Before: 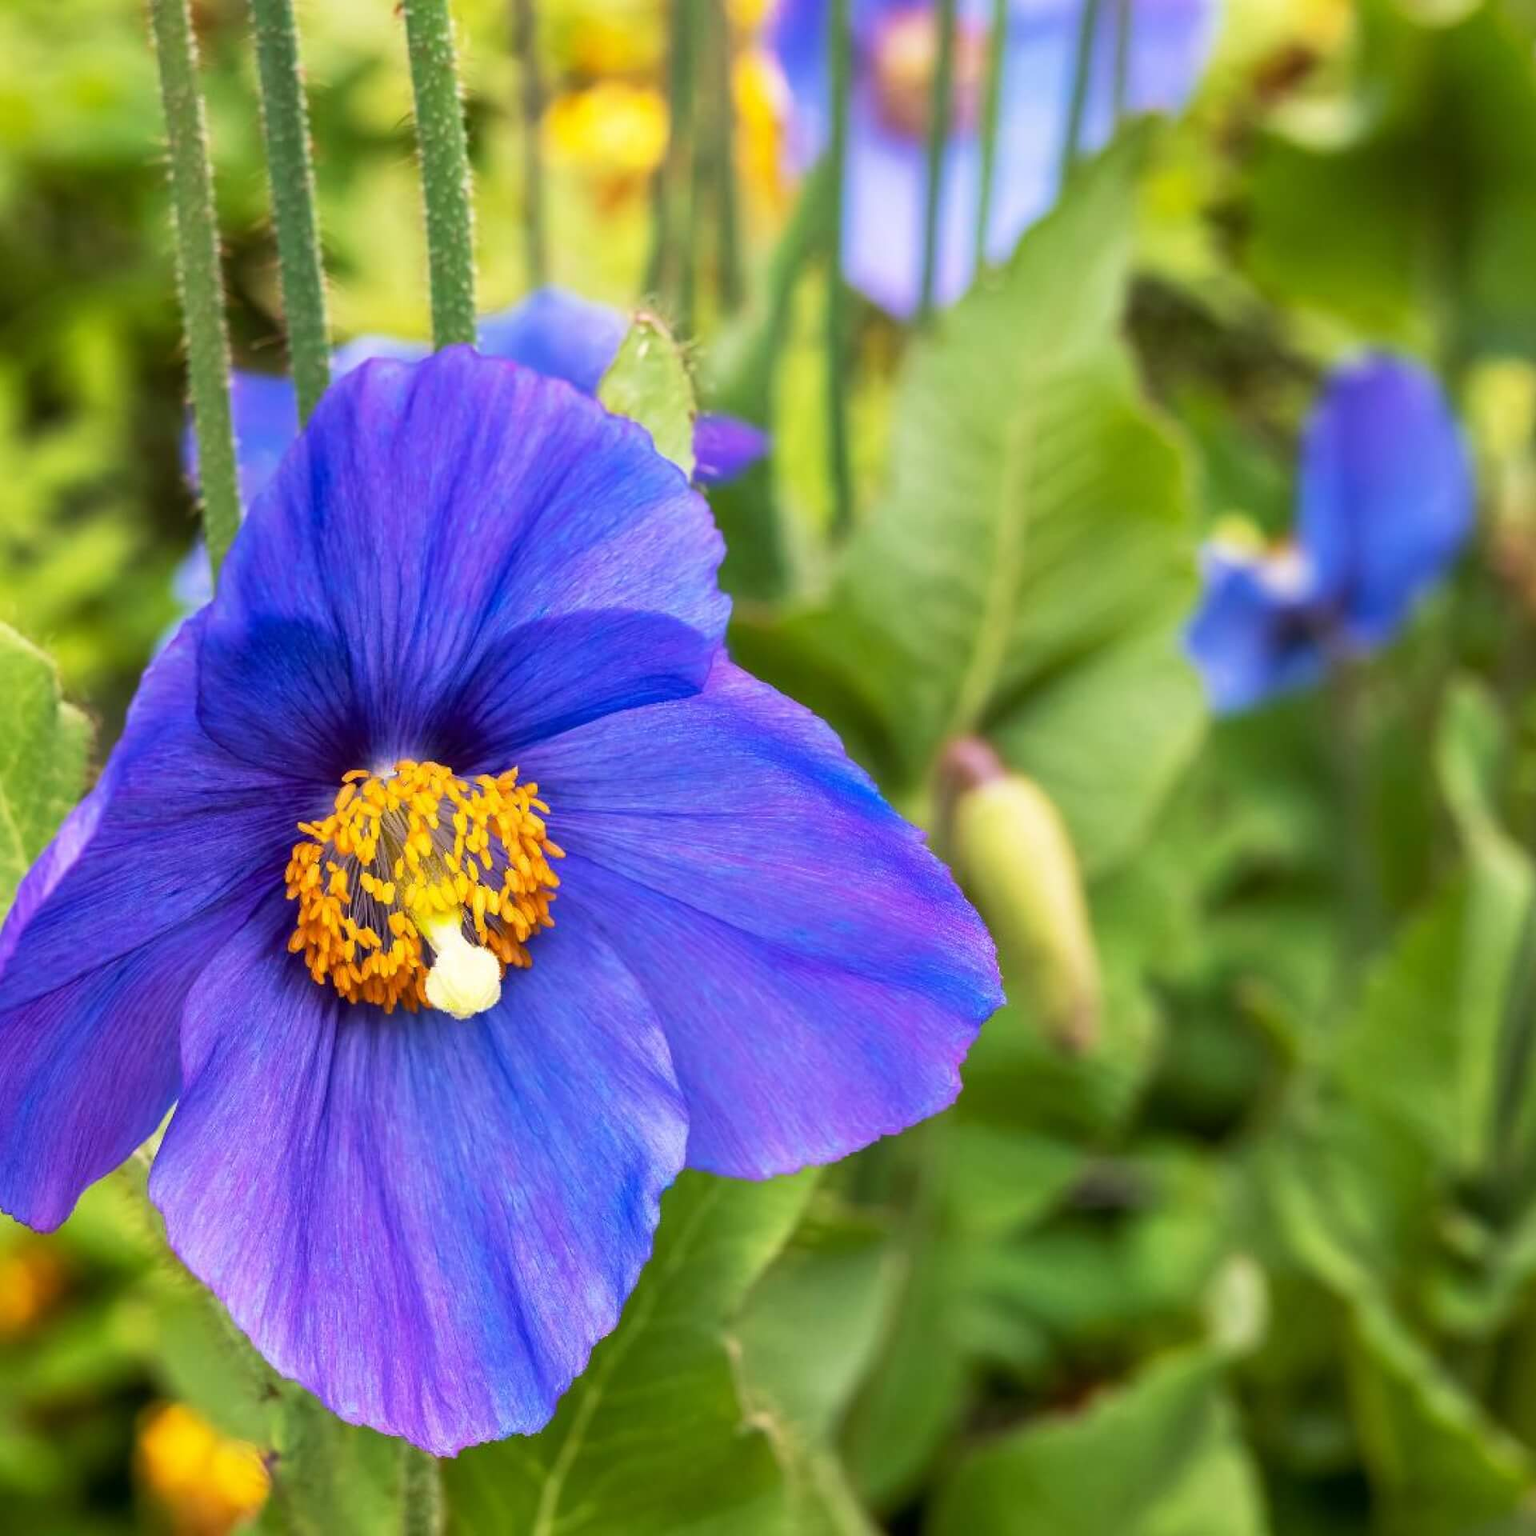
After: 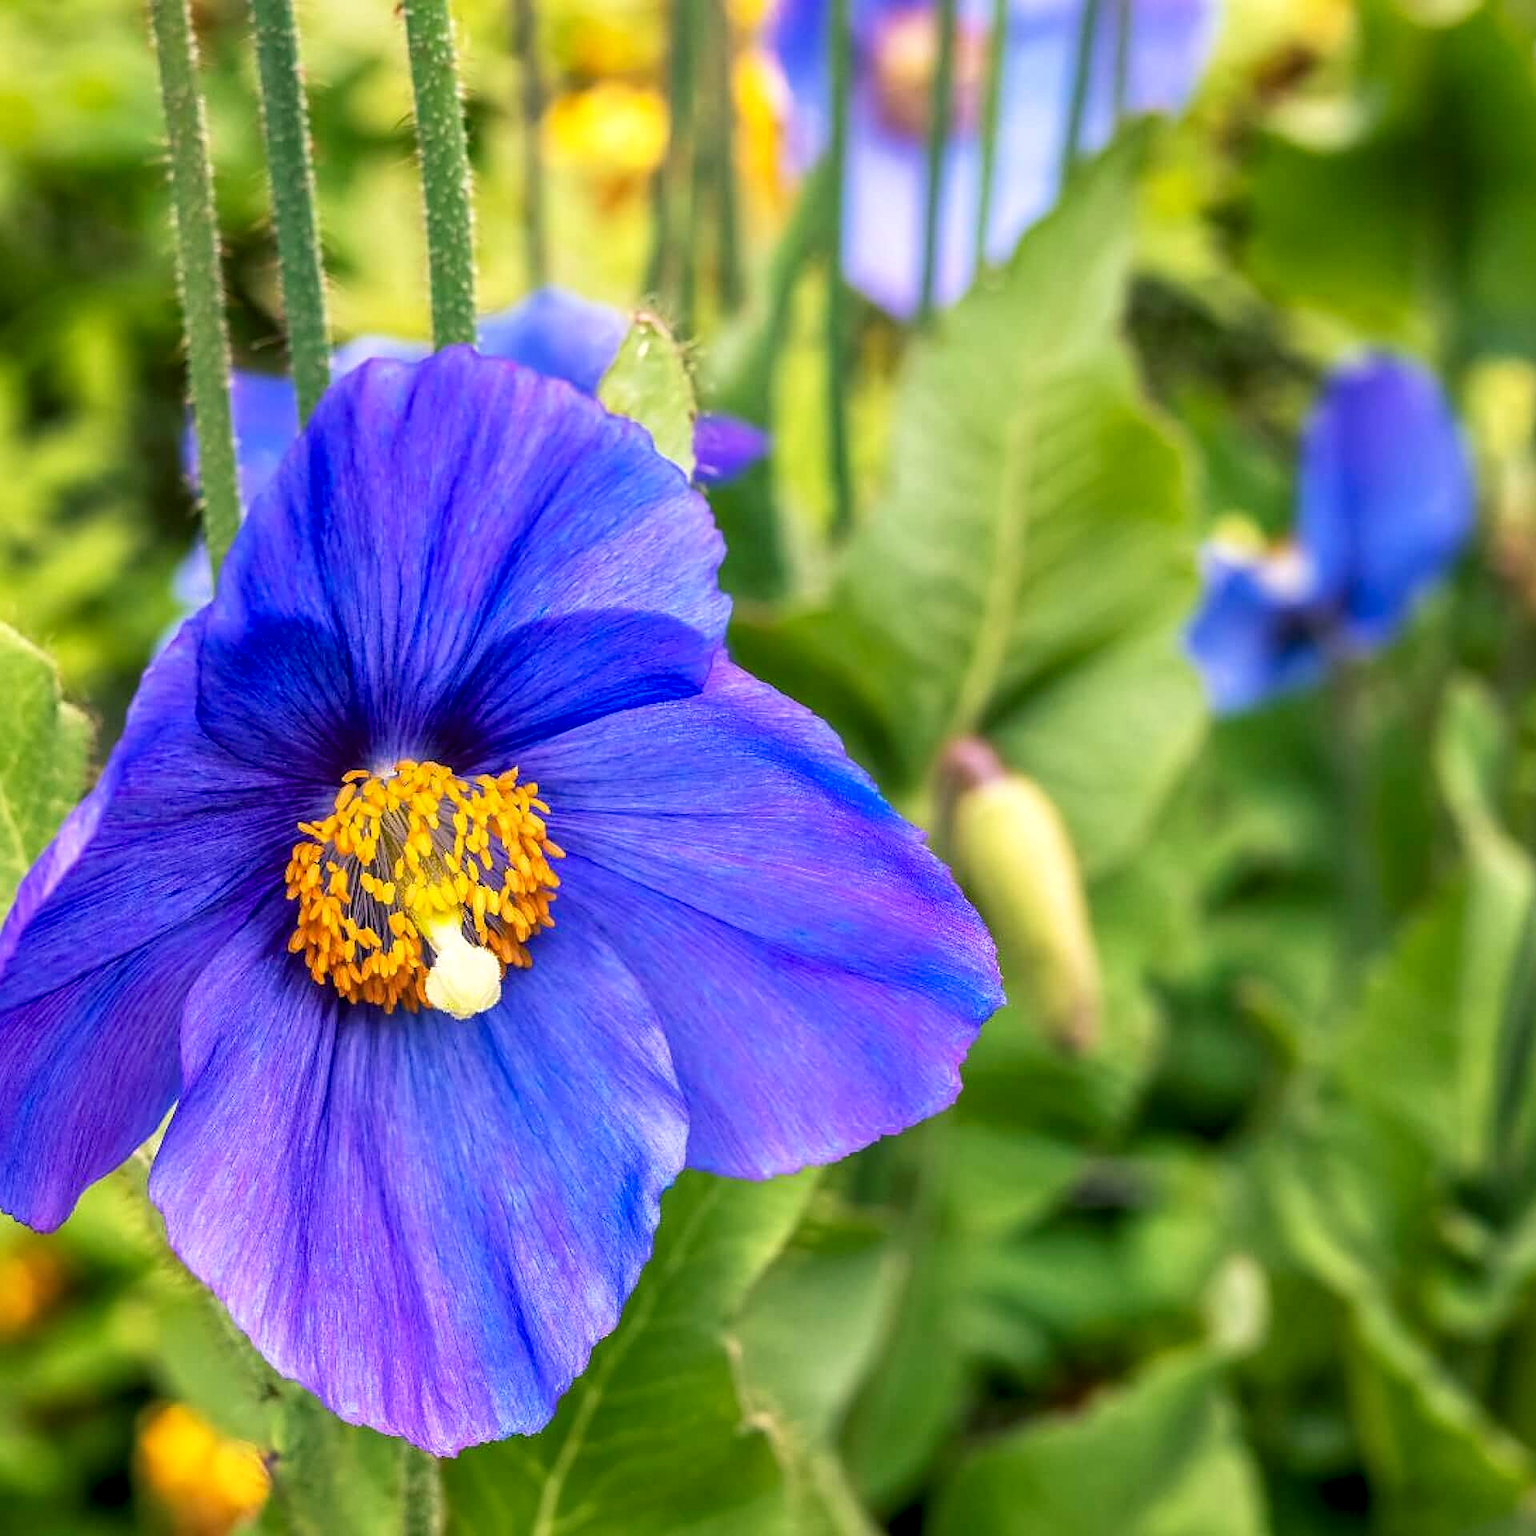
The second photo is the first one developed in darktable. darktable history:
color balance rgb: shadows lift › chroma 5.665%, shadows lift › hue 239.65°, highlights gain › luminance 0.573%, highlights gain › chroma 0.429%, highlights gain › hue 41.18°, perceptual saturation grading › global saturation 0.821%, saturation formula JzAzBz (2021)
sharpen: on, module defaults
levels: levels [0.018, 0.493, 1]
local contrast: highlights 55%, shadows 52%, detail 130%, midtone range 0.459
